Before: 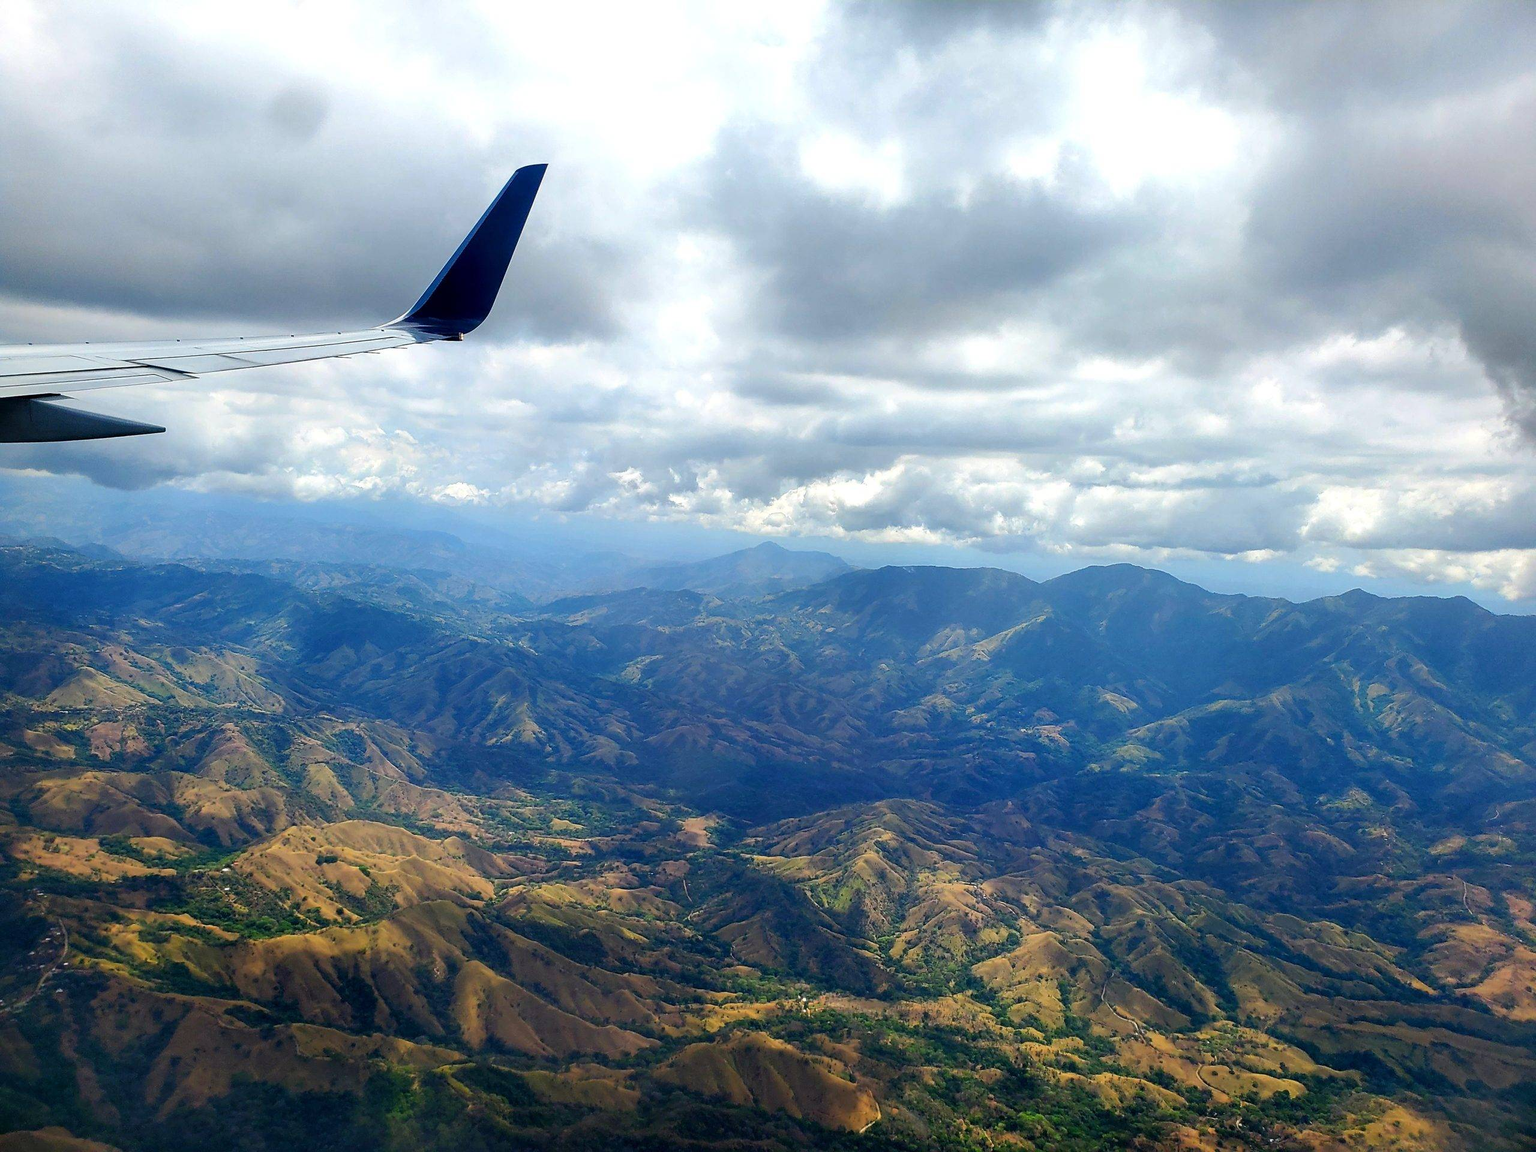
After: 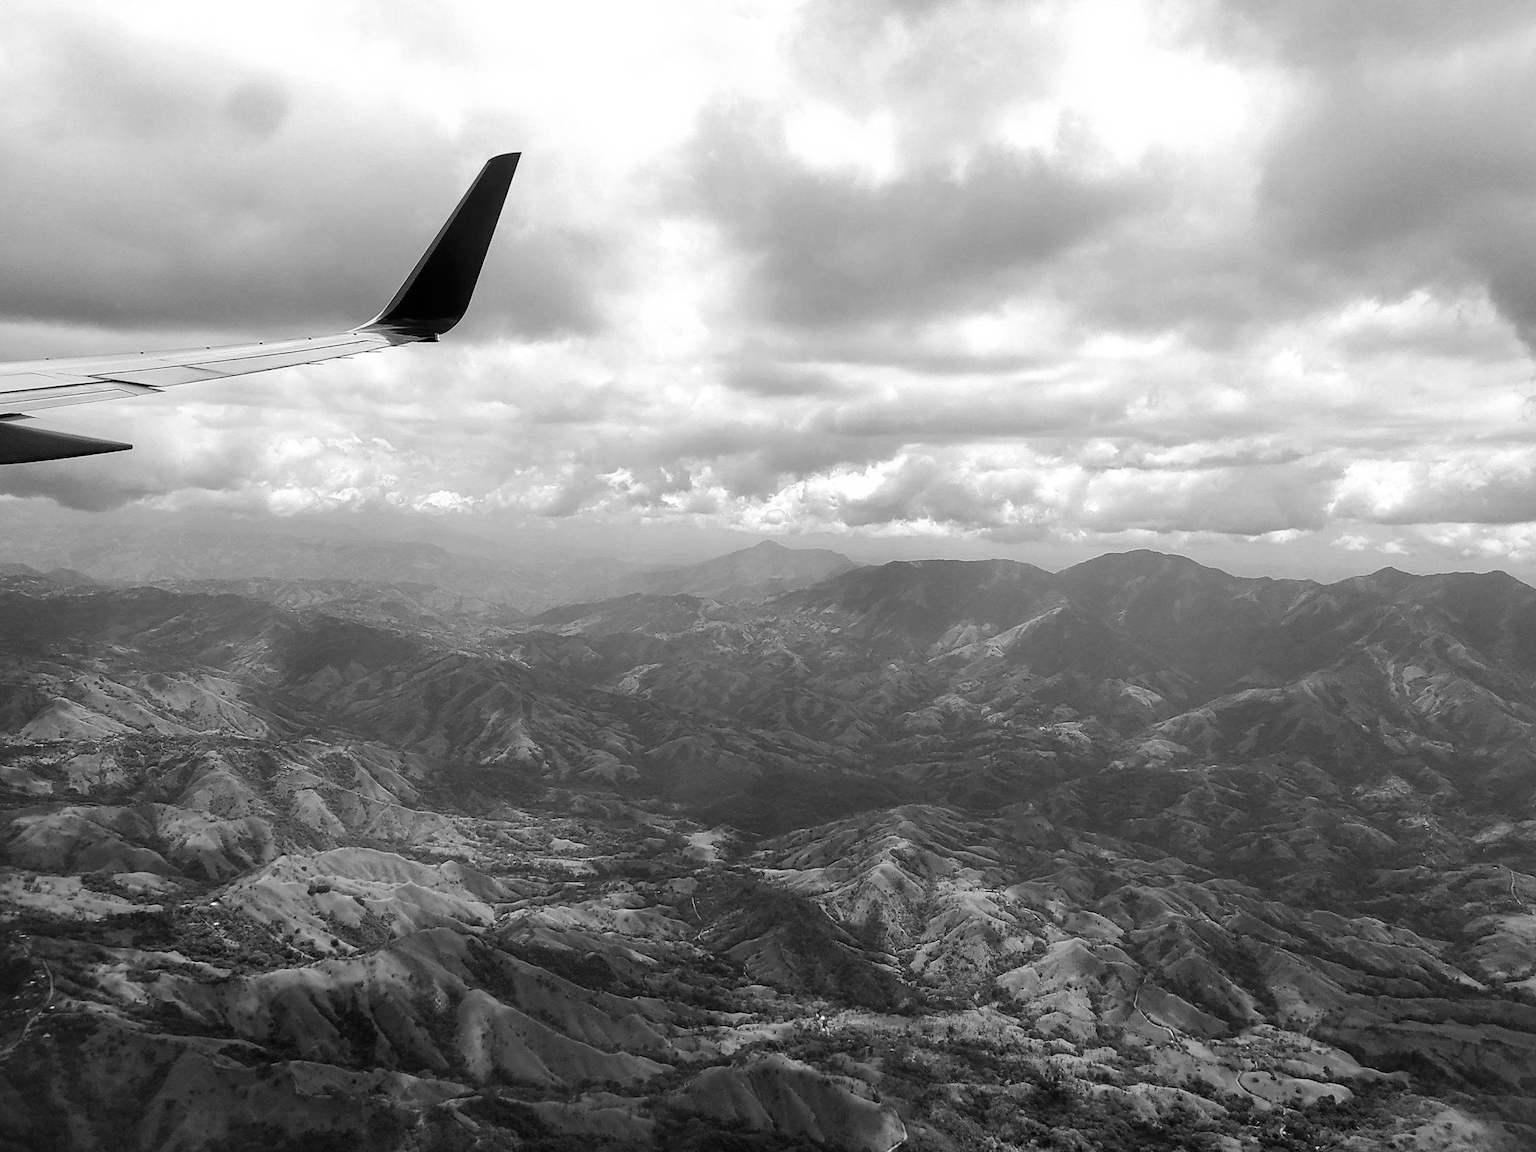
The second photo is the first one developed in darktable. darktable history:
monochrome: on, module defaults
rotate and perspective: rotation -2.12°, lens shift (vertical) 0.009, lens shift (horizontal) -0.008, automatic cropping original format, crop left 0.036, crop right 0.964, crop top 0.05, crop bottom 0.959
tone equalizer: on, module defaults
